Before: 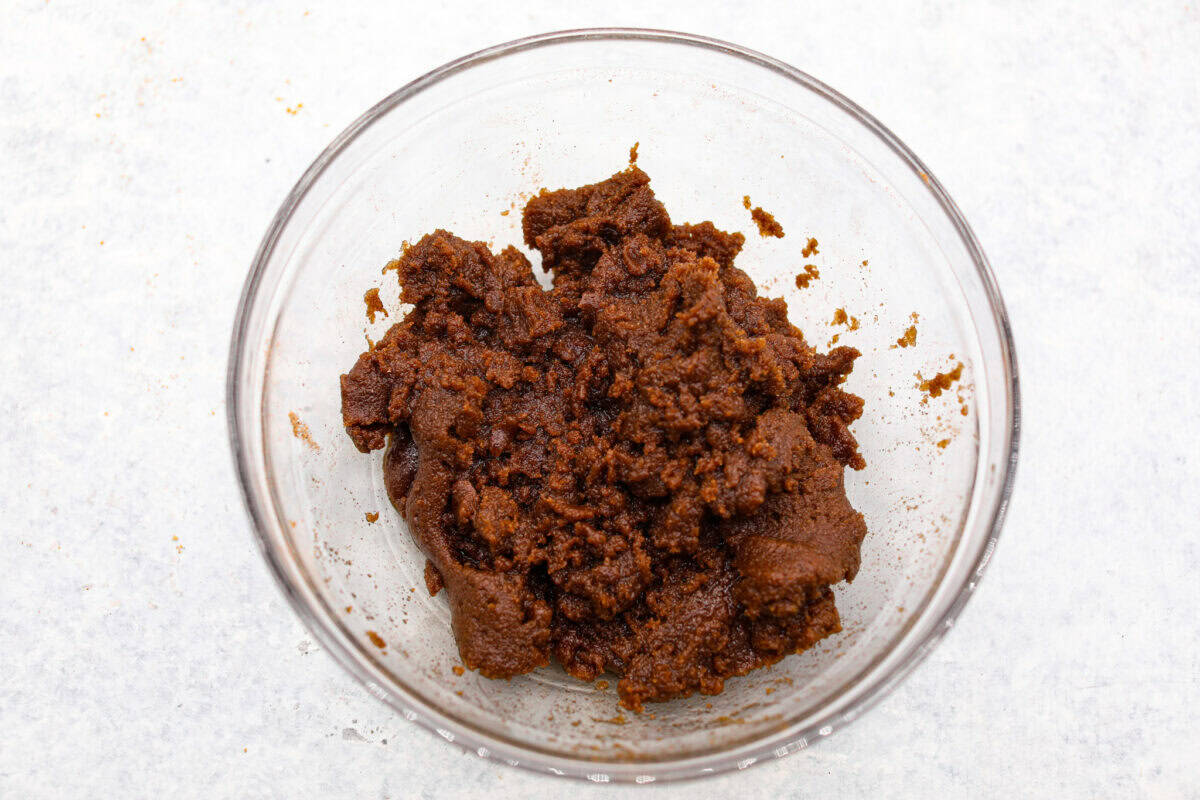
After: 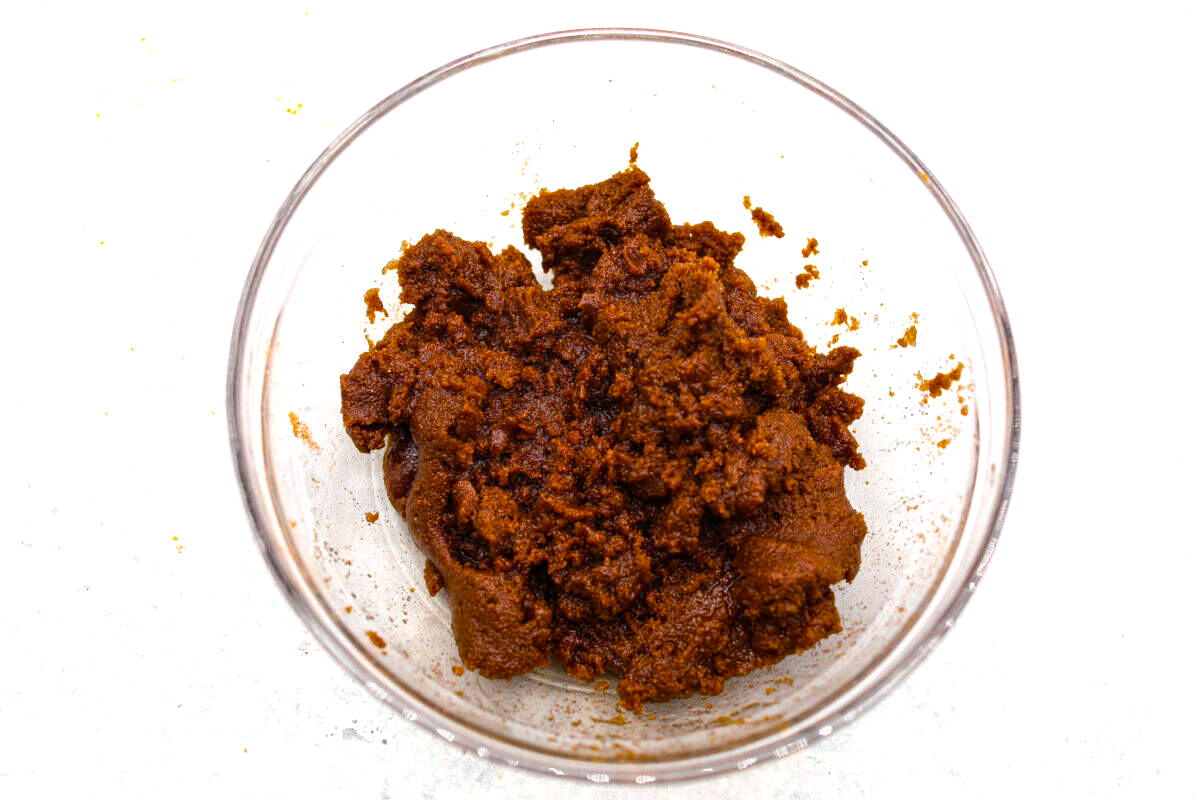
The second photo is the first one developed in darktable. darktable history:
color balance rgb: shadows lift › hue 86.83°, perceptual saturation grading › global saturation 29.458%, perceptual brilliance grading › highlights 9.563%, perceptual brilliance grading › mid-tones 5.183%, global vibrance 20%
